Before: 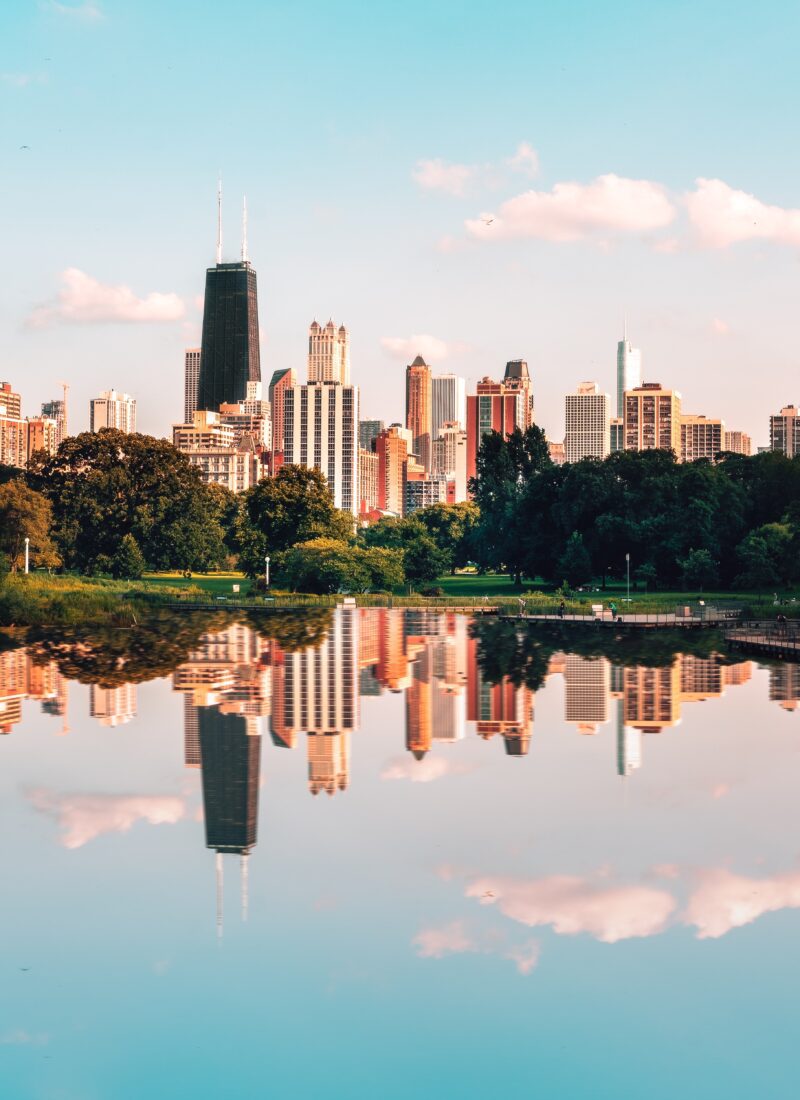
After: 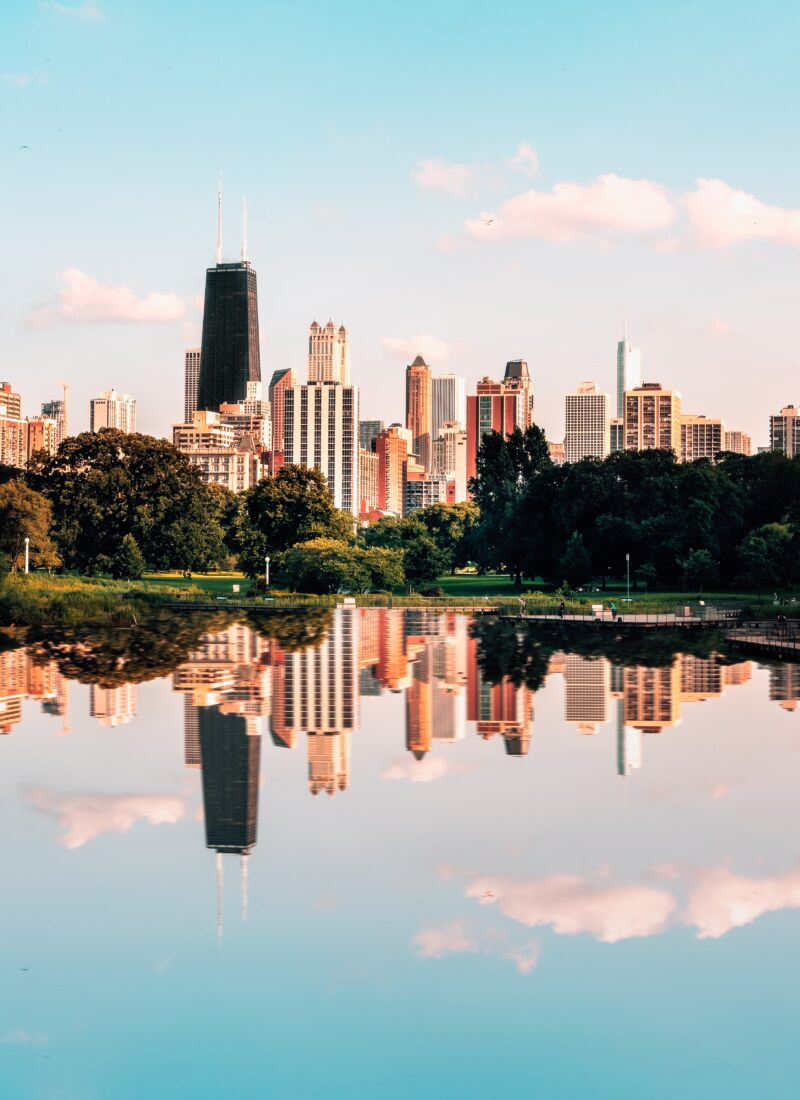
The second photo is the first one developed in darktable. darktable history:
filmic rgb: black relative exposure -12.76 EV, white relative exposure 2.81 EV, target black luminance 0%, hardness 8.62, latitude 69.65%, contrast 1.136, shadows ↔ highlights balance -0.892%, color science v6 (2022)
